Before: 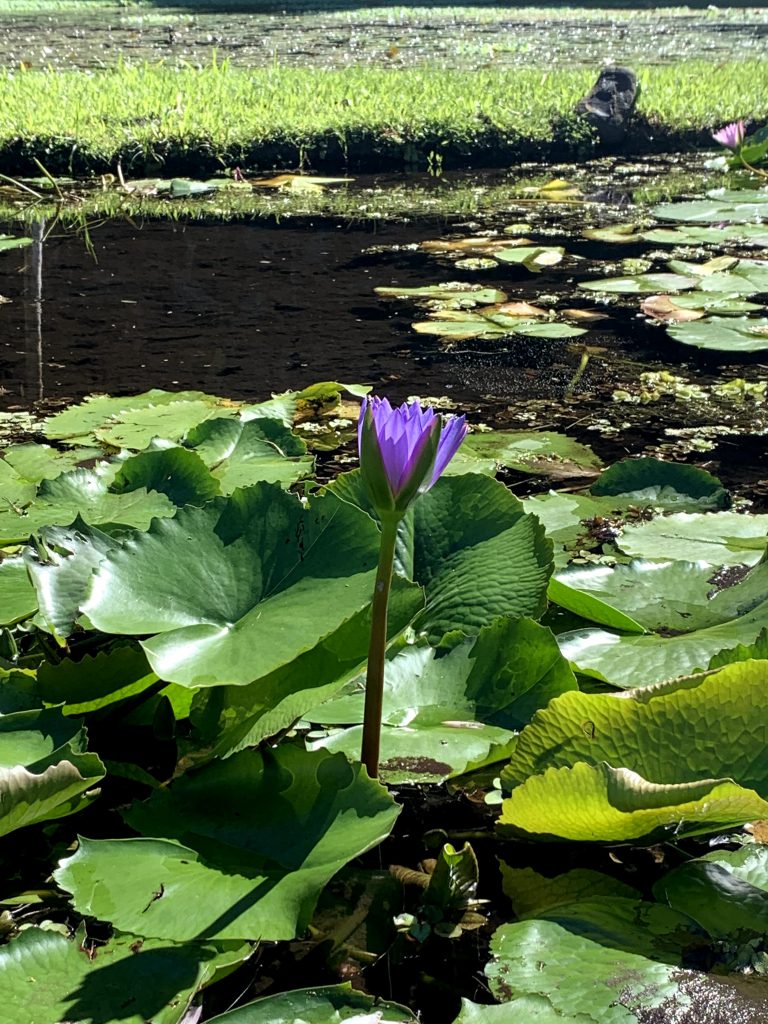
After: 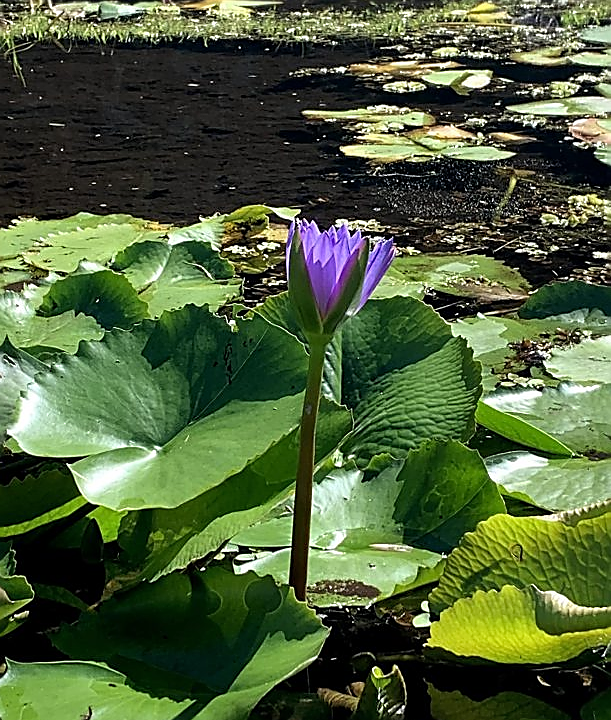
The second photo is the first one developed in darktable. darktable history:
shadows and highlights: shadows 24.23, highlights -77.69, soften with gaussian
crop: left 9.405%, top 17.302%, right 10.96%, bottom 12.37%
sharpen: radius 1.396, amount 1.237, threshold 0.742
